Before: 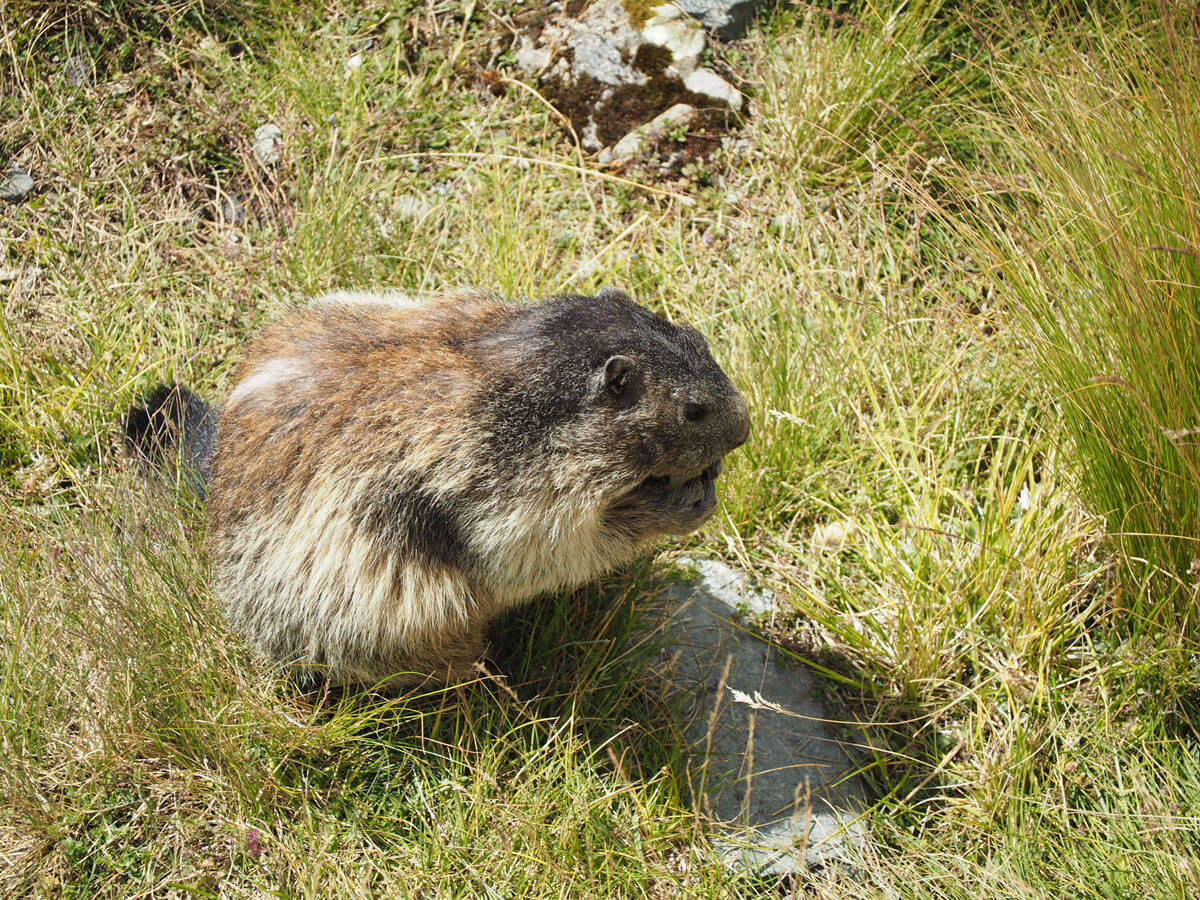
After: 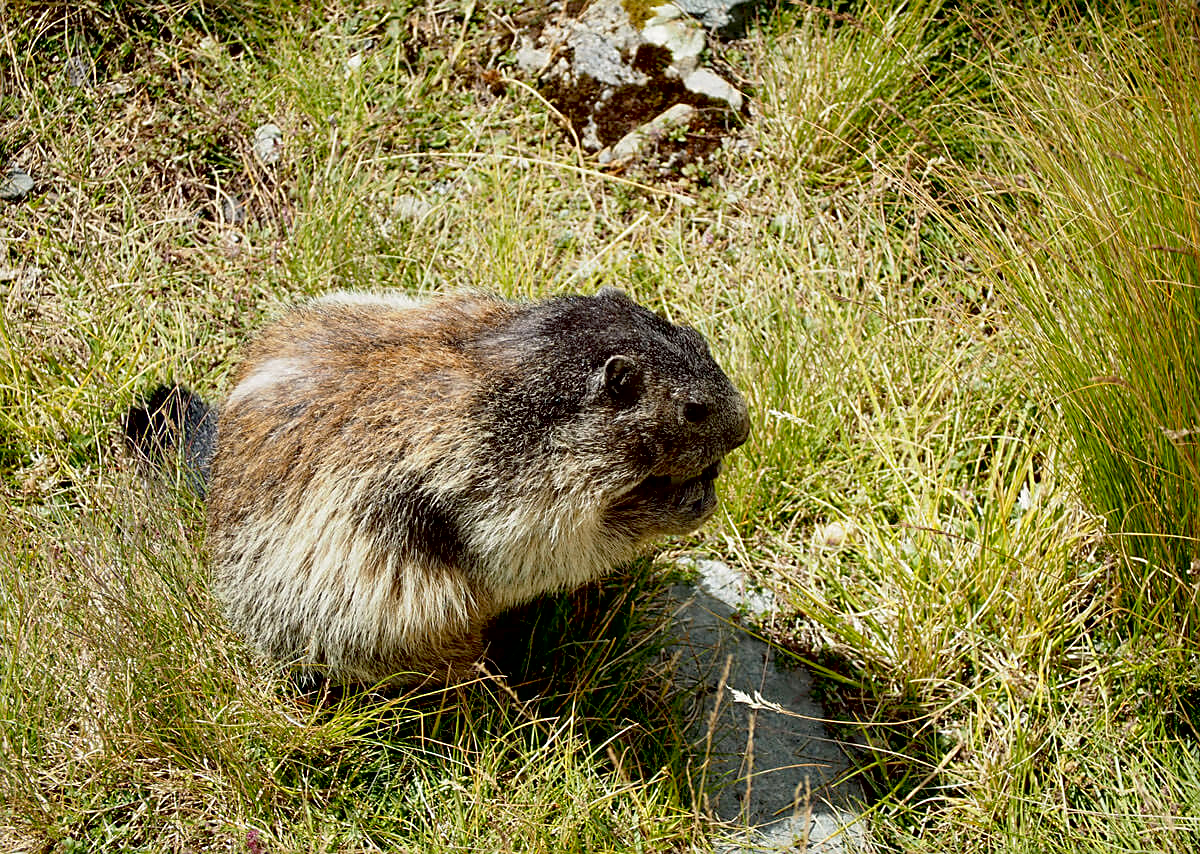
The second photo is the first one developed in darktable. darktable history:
local contrast: mode bilateral grid, contrast 21, coarseness 50, detail 102%, midtone range 0.2
exposure: black level correction 0.028, exposure -0.078 EV, compensate exposure bias true, compensate highlight preservation false
sharpen: on, module defaults
crop and rotate: top 0.012%, bottom 5.072%
